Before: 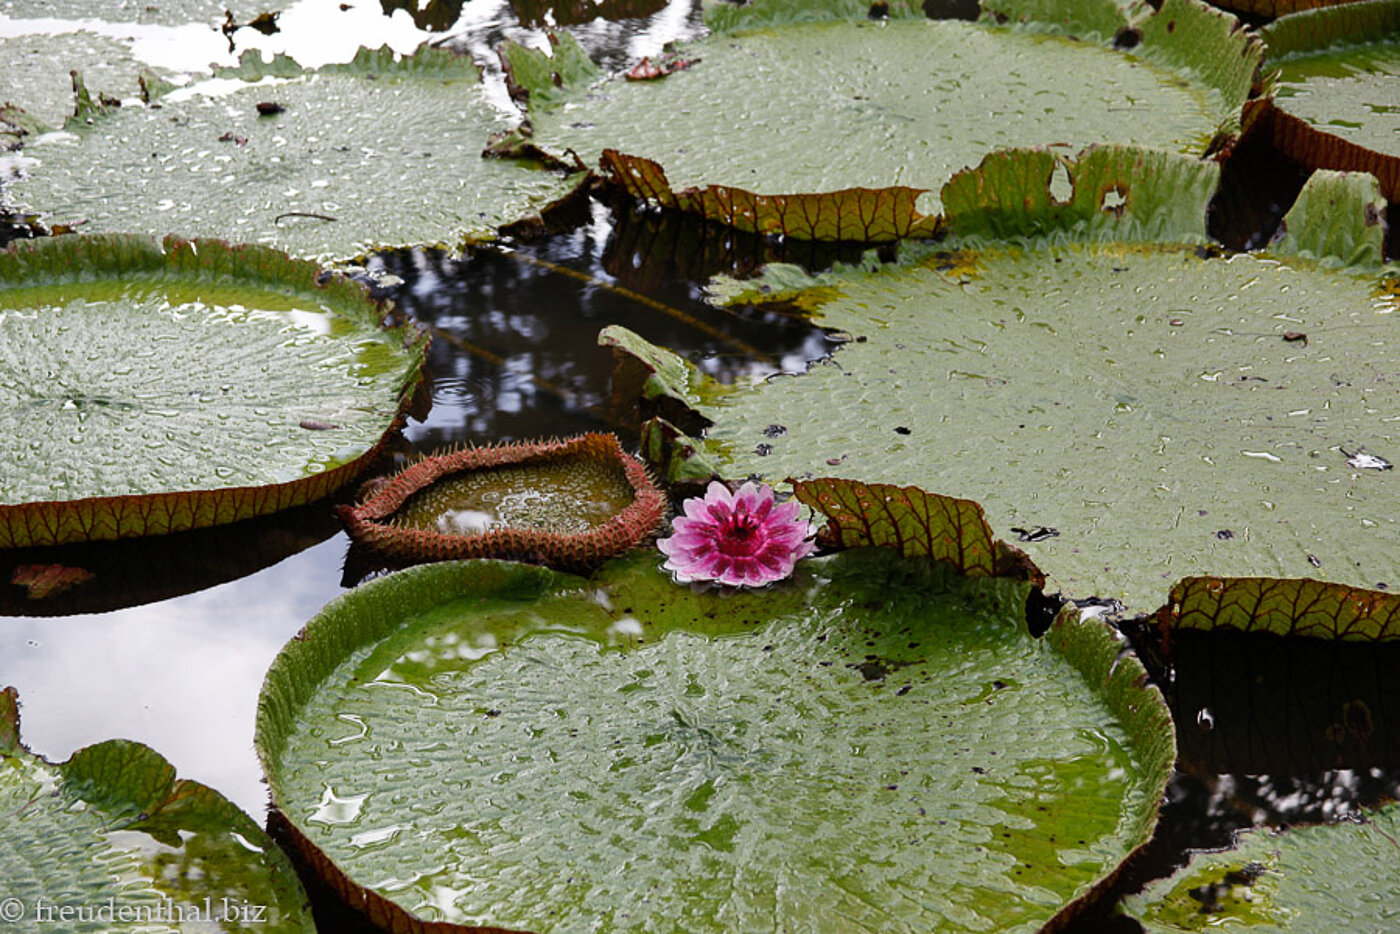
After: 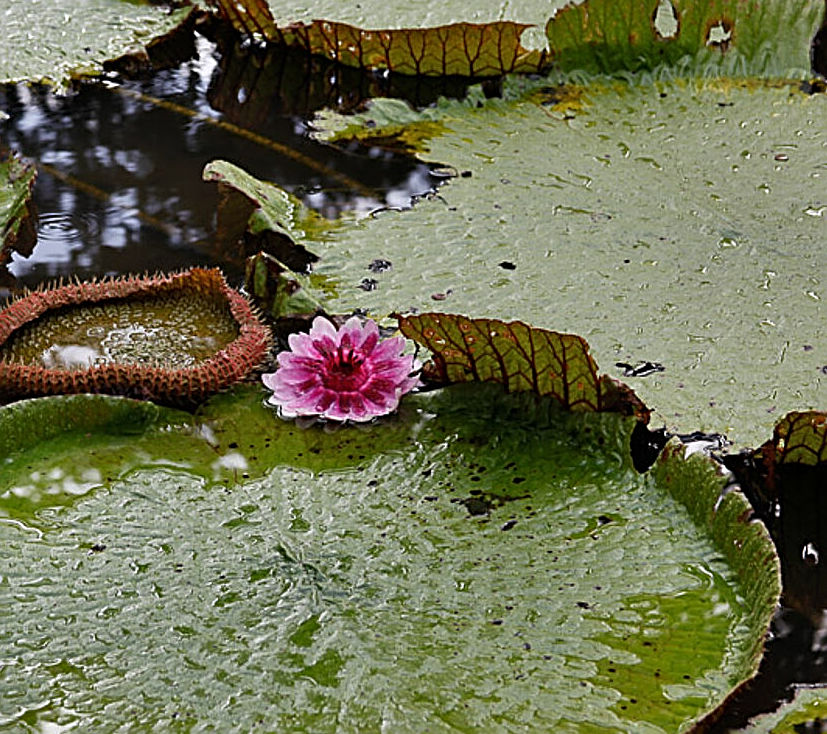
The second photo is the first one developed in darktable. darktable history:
sharpen: radius 2.543, amount 0.636
crop and rotate: left 28.256%, top 17.734%, right 12.656%, bottom 3.573%
shadows and highlights: shadows 20.91, highlights -82.73, soften with gaussian
